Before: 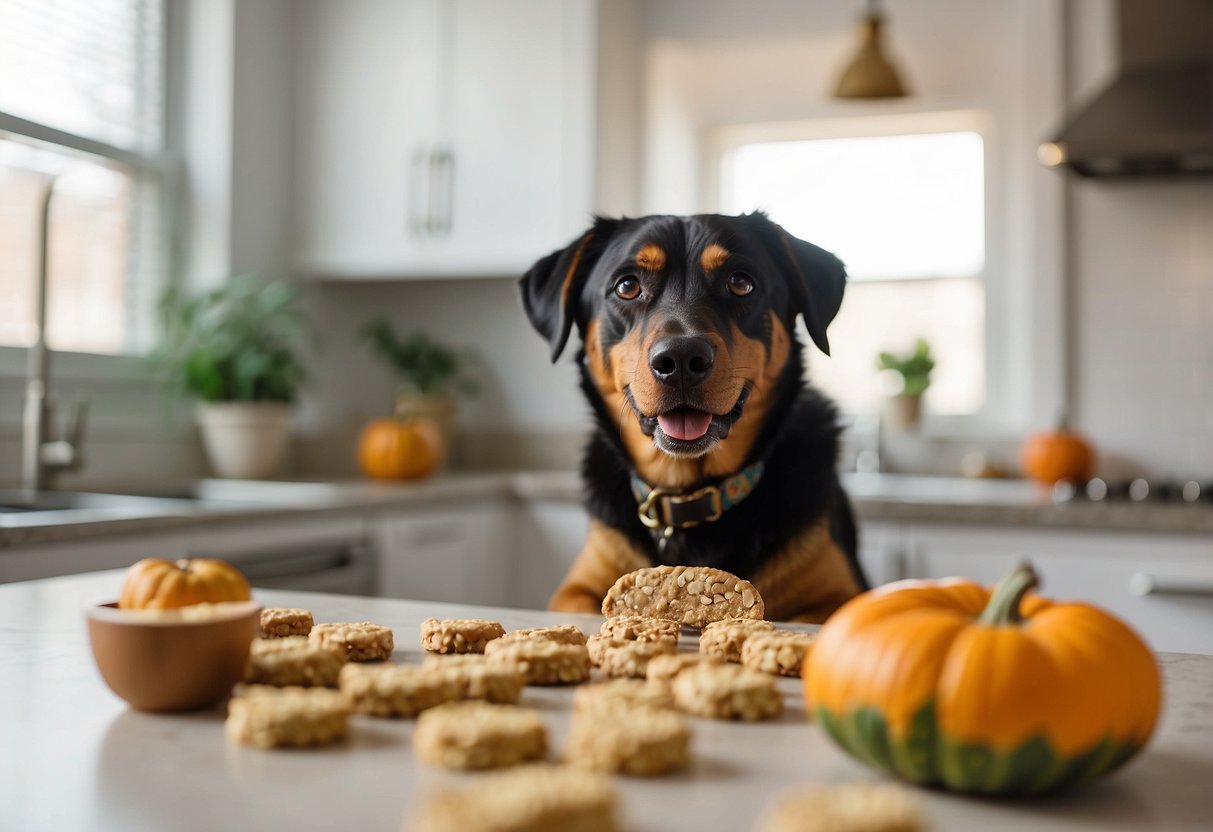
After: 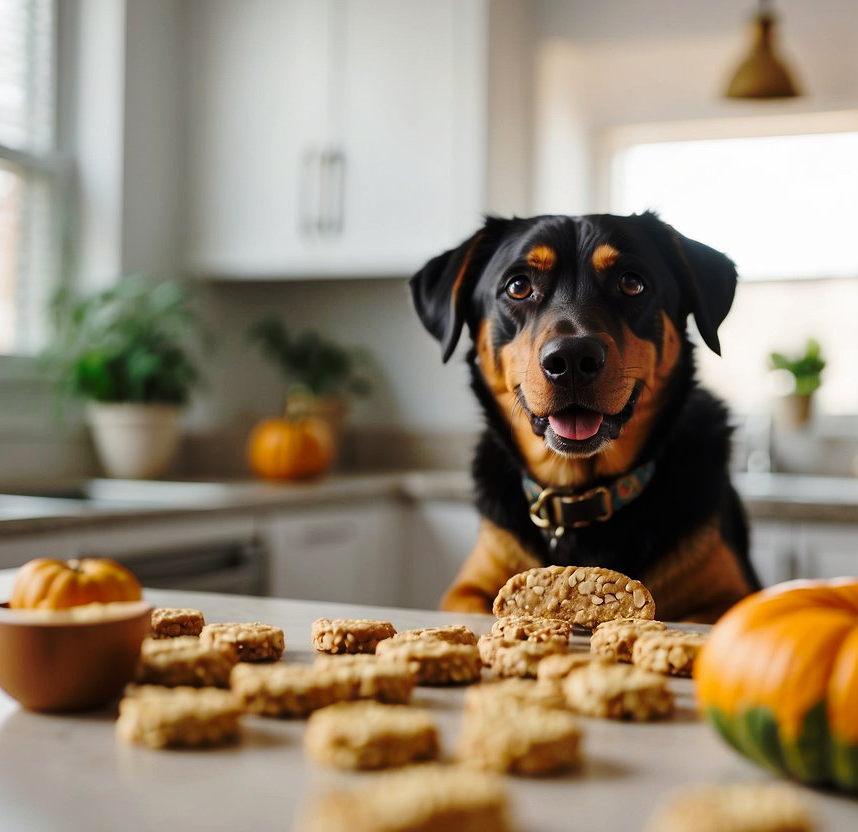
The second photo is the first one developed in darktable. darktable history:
crop and rotate: left 9.061%, right 20.142%
base curve: curves: ch0 [(0, 0) (0.073, 0.04) (0.157, 0.139) (0.492, 0.492) (0.758, 0.758) (1, 1)], preserve colors none
